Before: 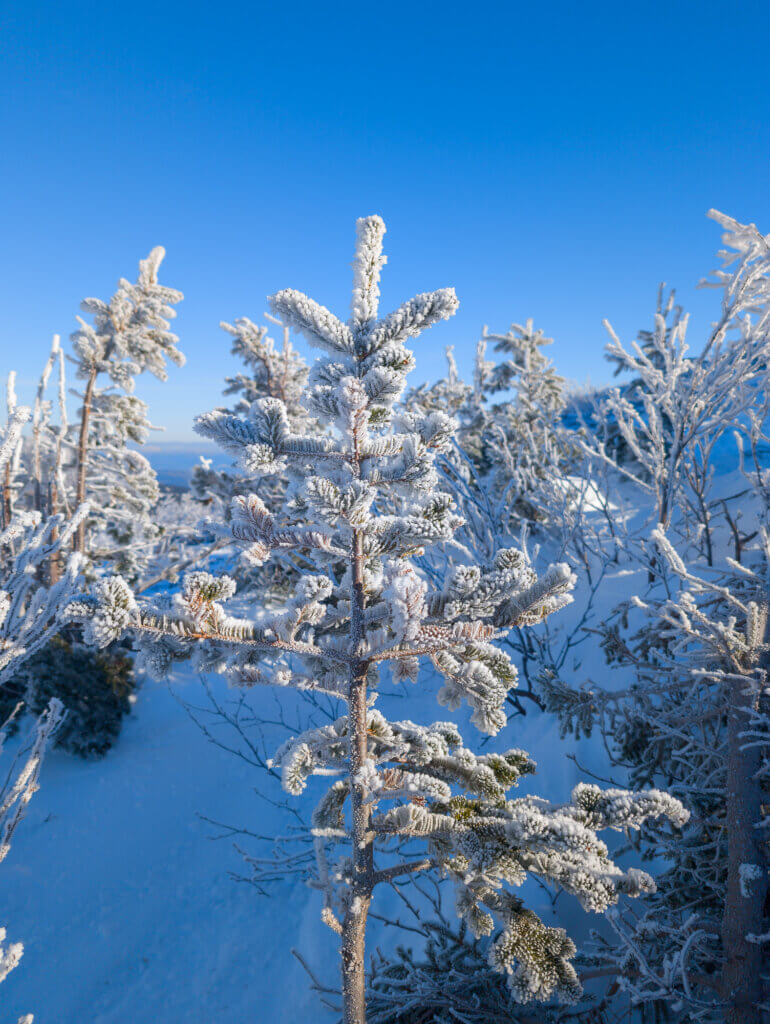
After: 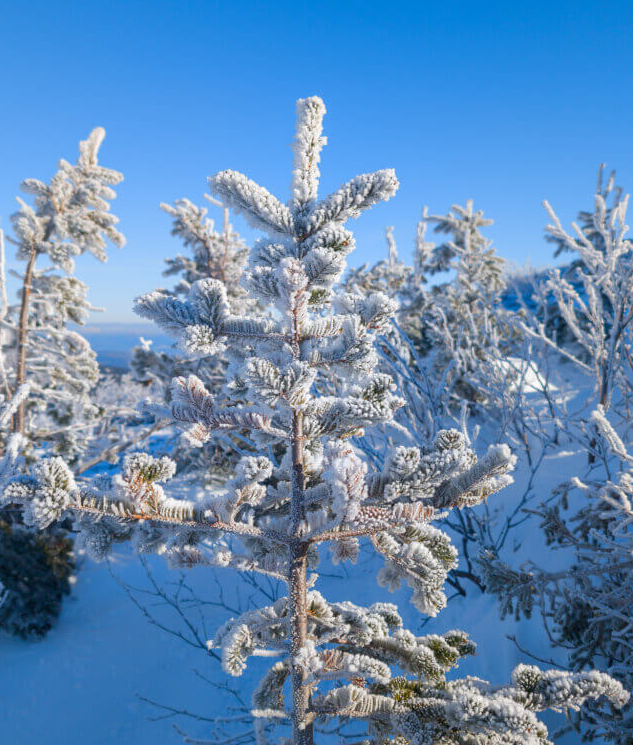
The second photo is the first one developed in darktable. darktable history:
crop: left 7.834%, top 11.698%, right 9.932%, bottom 15.455%
